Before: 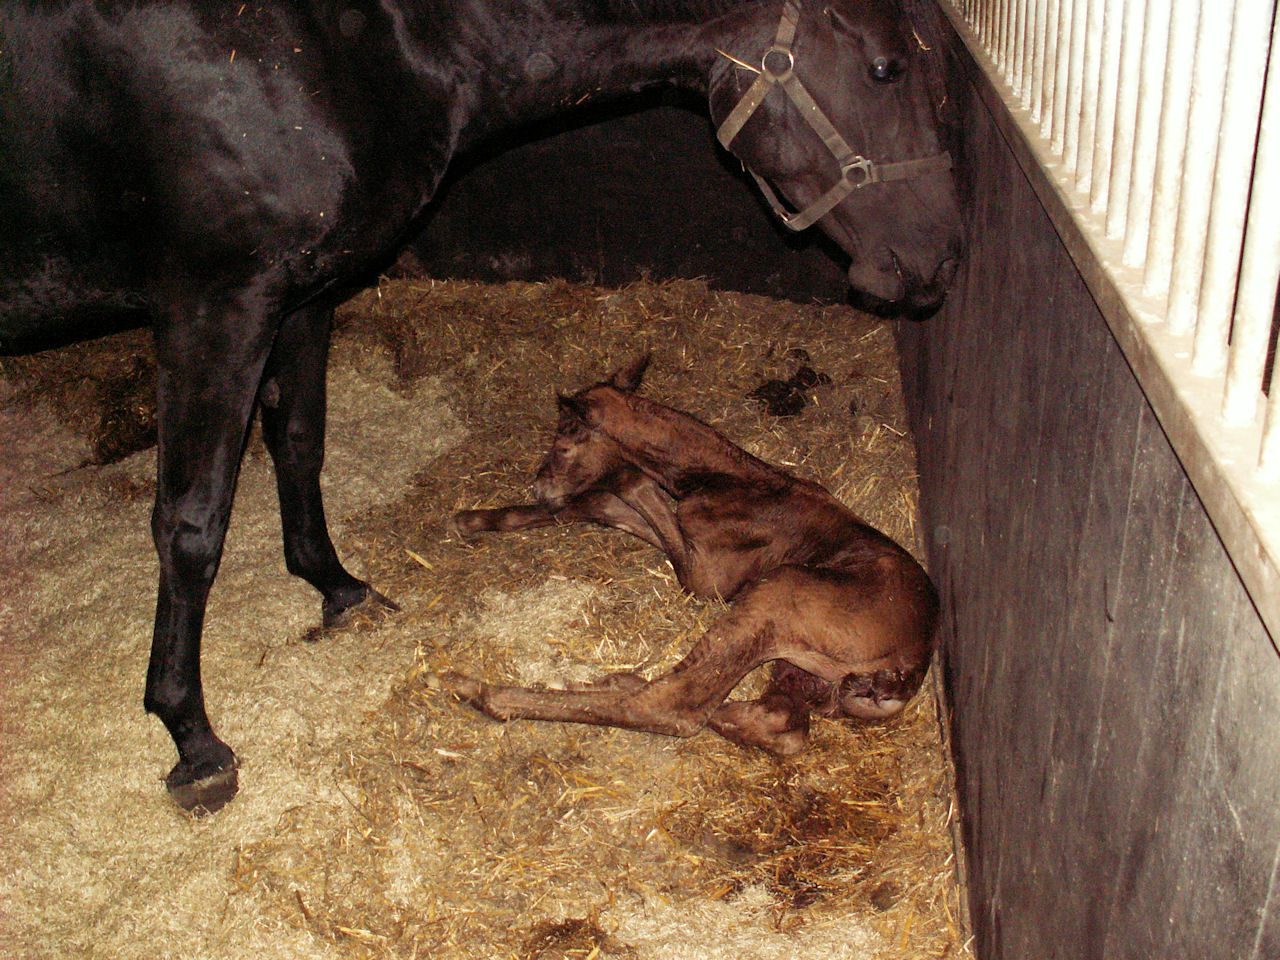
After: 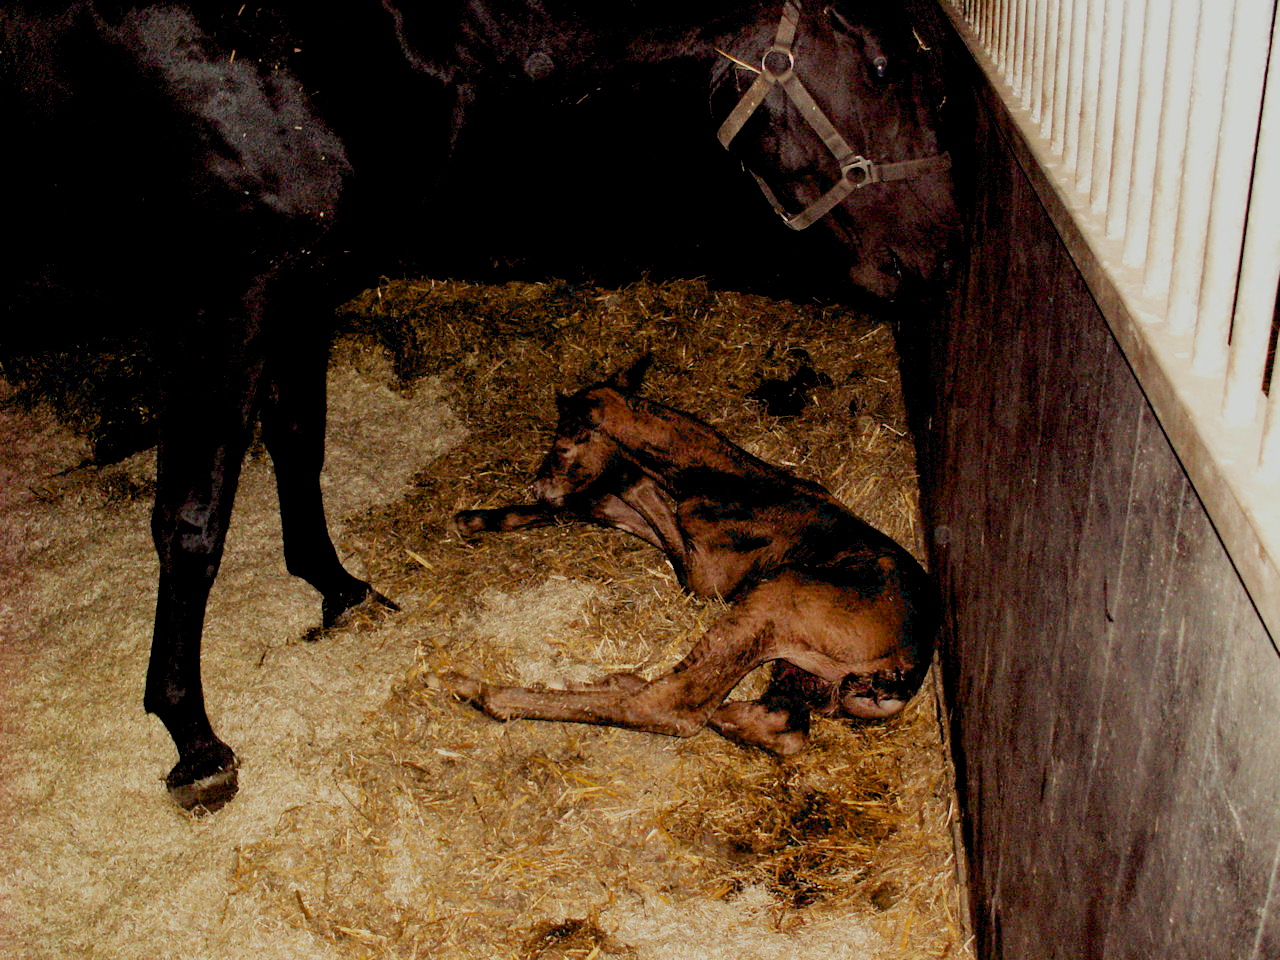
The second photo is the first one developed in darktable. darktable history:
exposure: black level correction 0.029, exposure -0.073 EV, compensate highlight preservation false
filmic rgb: black relative exposure -7.65 EV, white relative exposure 4.56 EV, hardness 3.61
